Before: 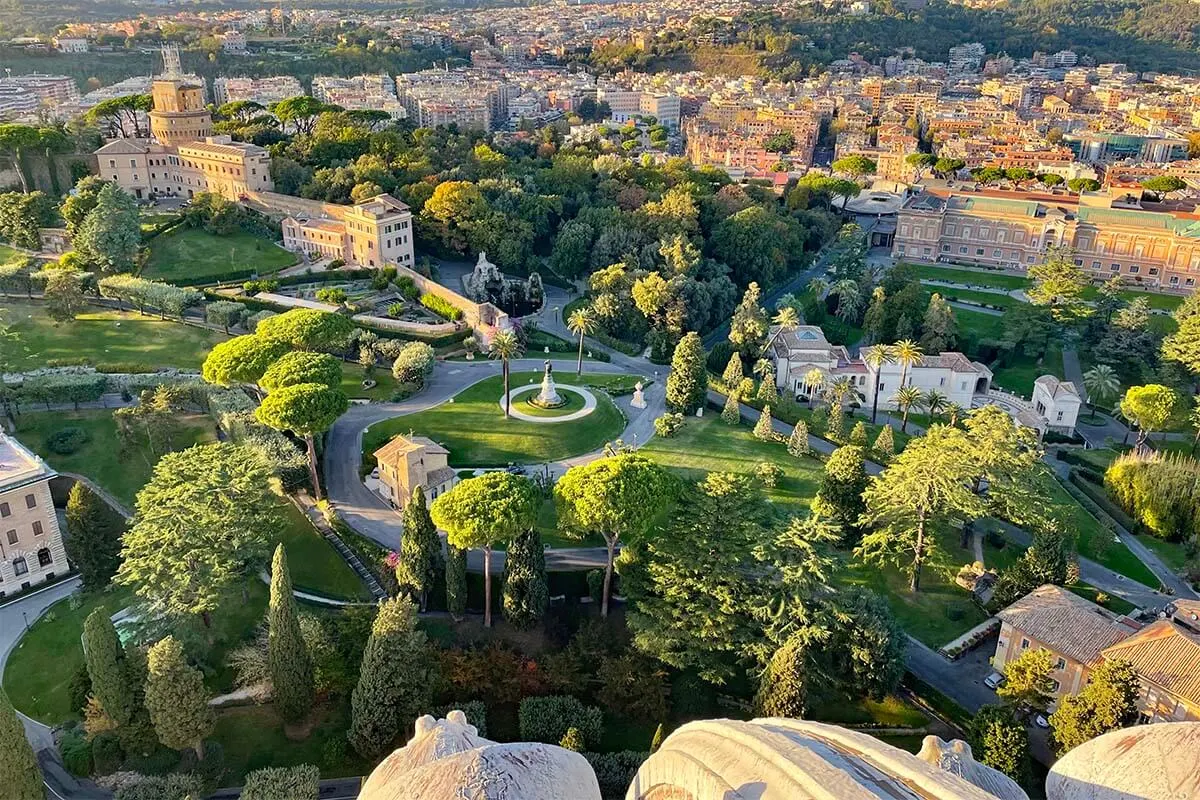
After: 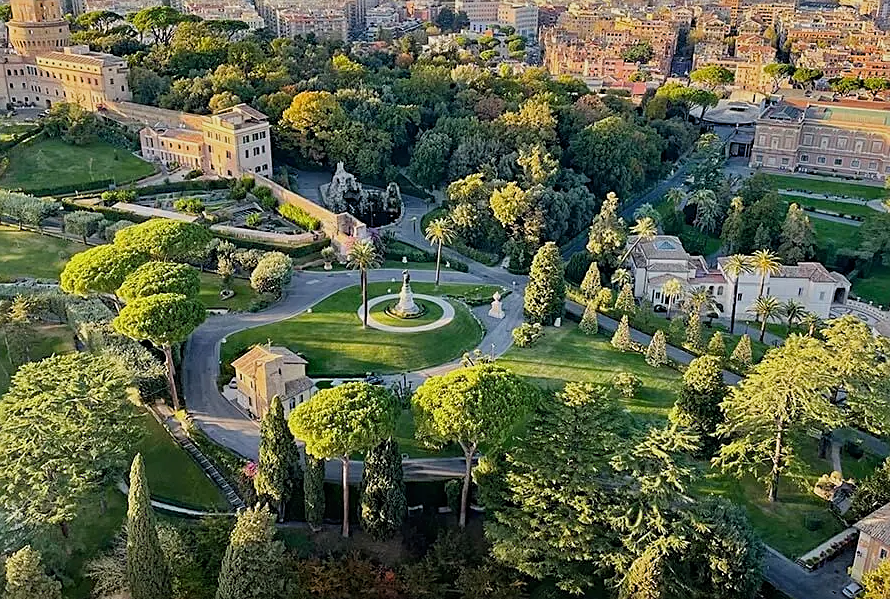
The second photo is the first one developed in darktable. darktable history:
sharpen: on, module defaults
crop and rotate: left 11.848%, top 11.37%, right 13.921%, bottom 13.683%
filmic rgb: black relative exposure -14.94 EV, white relative exposure 3 EV, target black luminance 0%, hardness 9.35, latitude 98.02%, contrast 0.915, shadows ↔ highlights balance 0.72%
